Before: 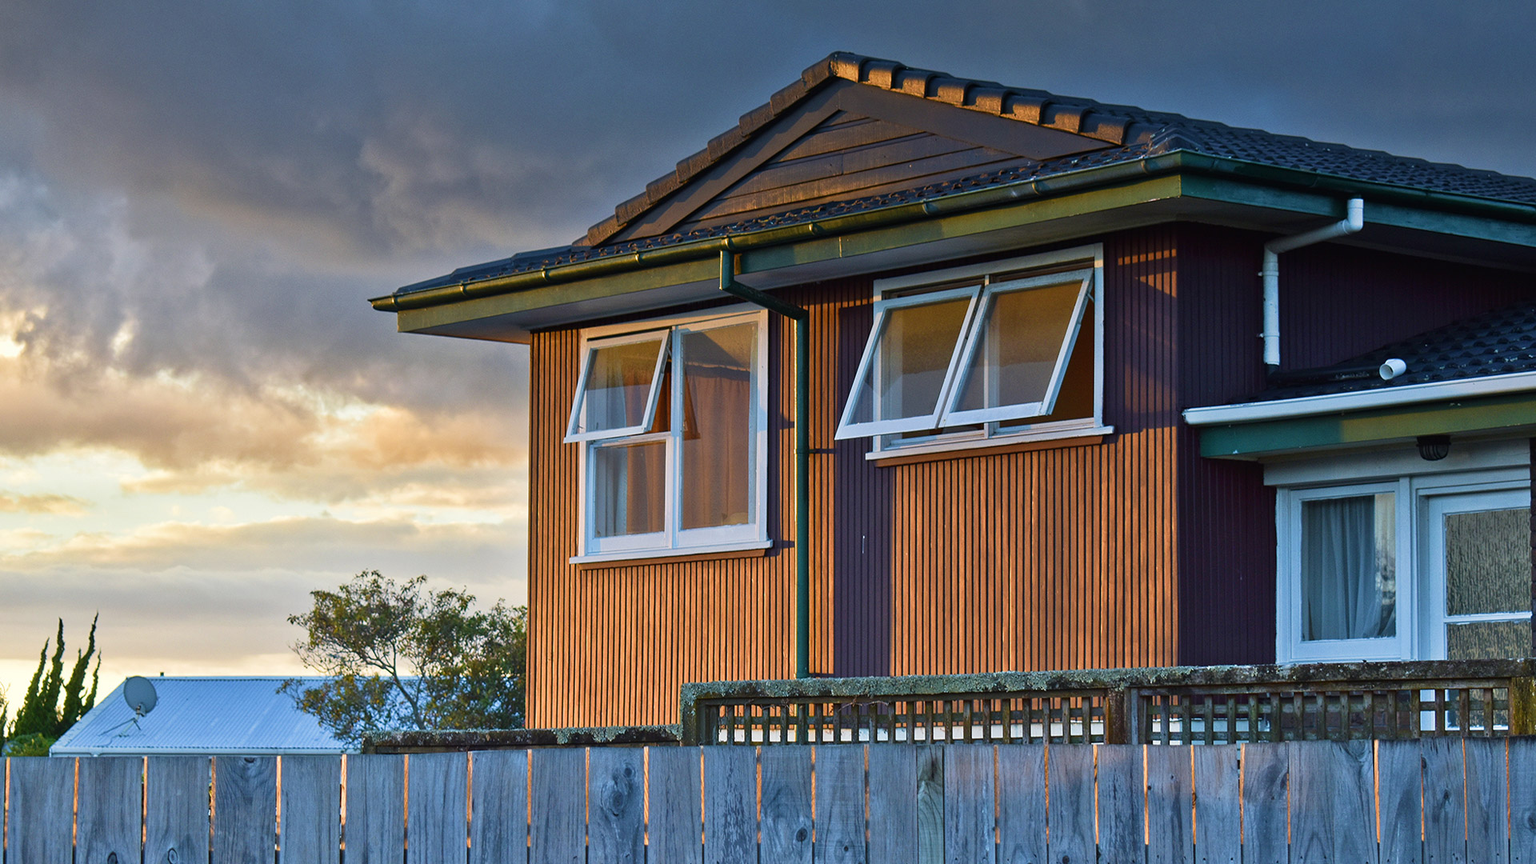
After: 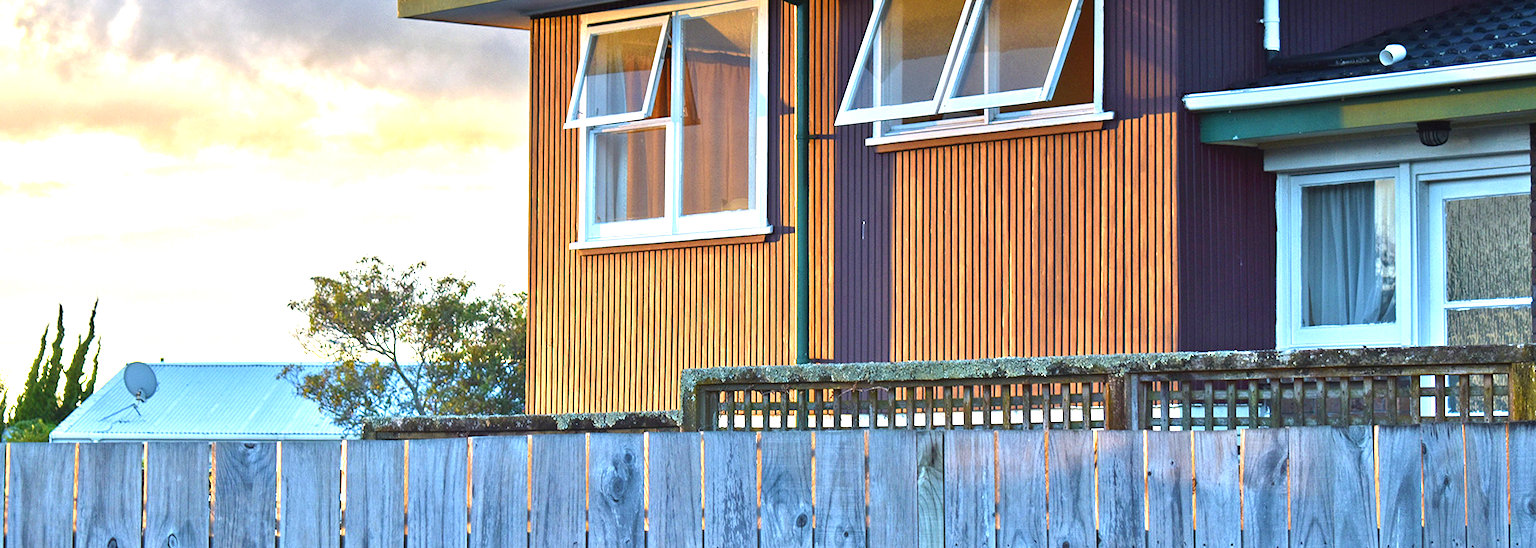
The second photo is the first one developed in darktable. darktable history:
exposure: black level correction 0, exposure 1.2 EV, compensate exposure bias true, compensate highlight preservation false
crop and rotate: top 36.435%
